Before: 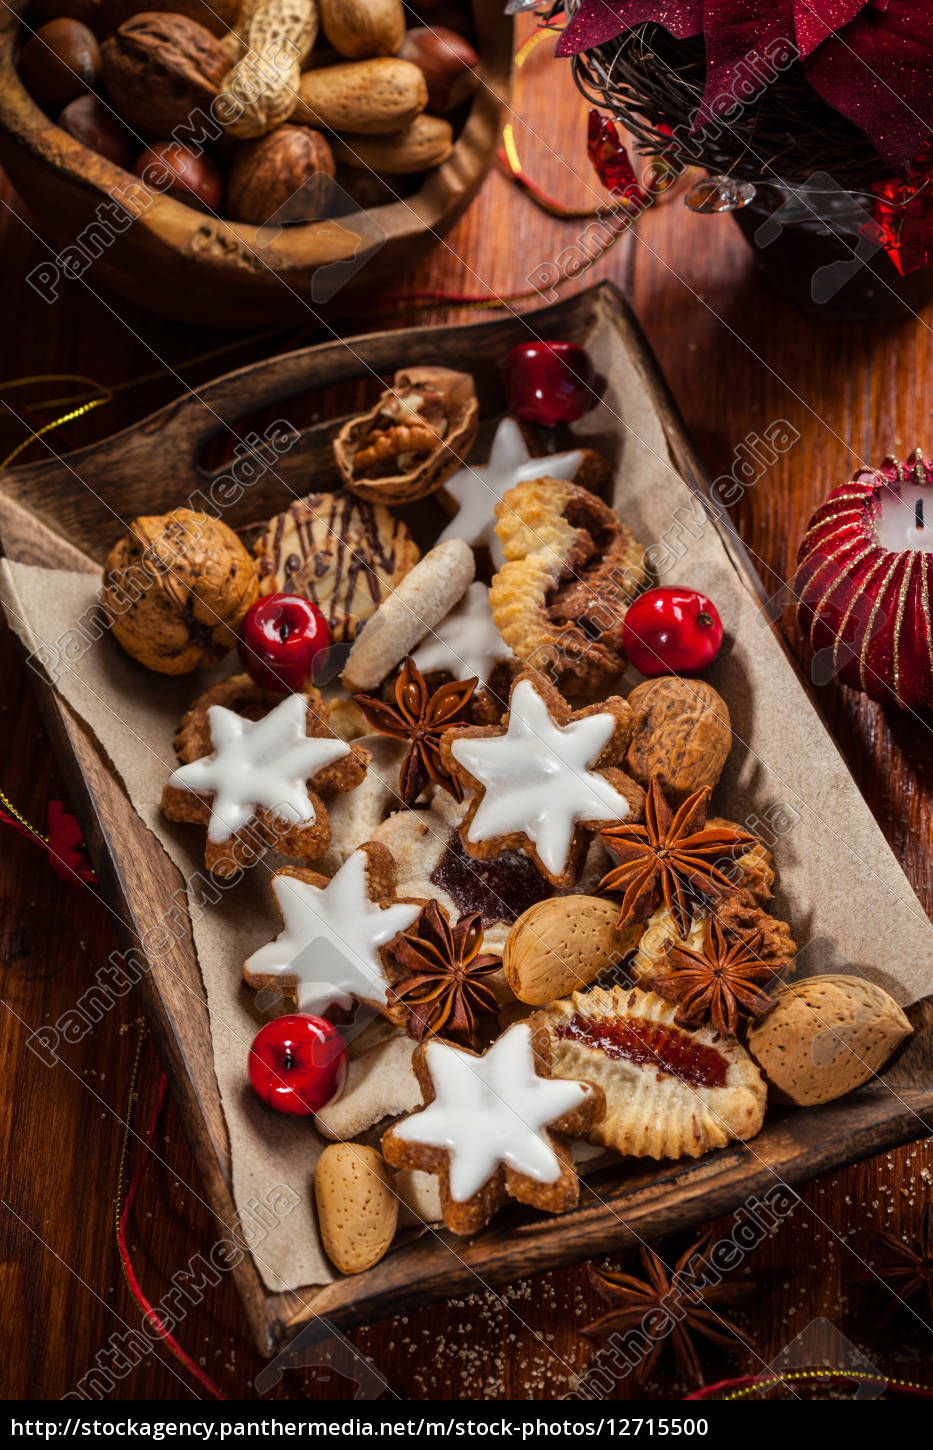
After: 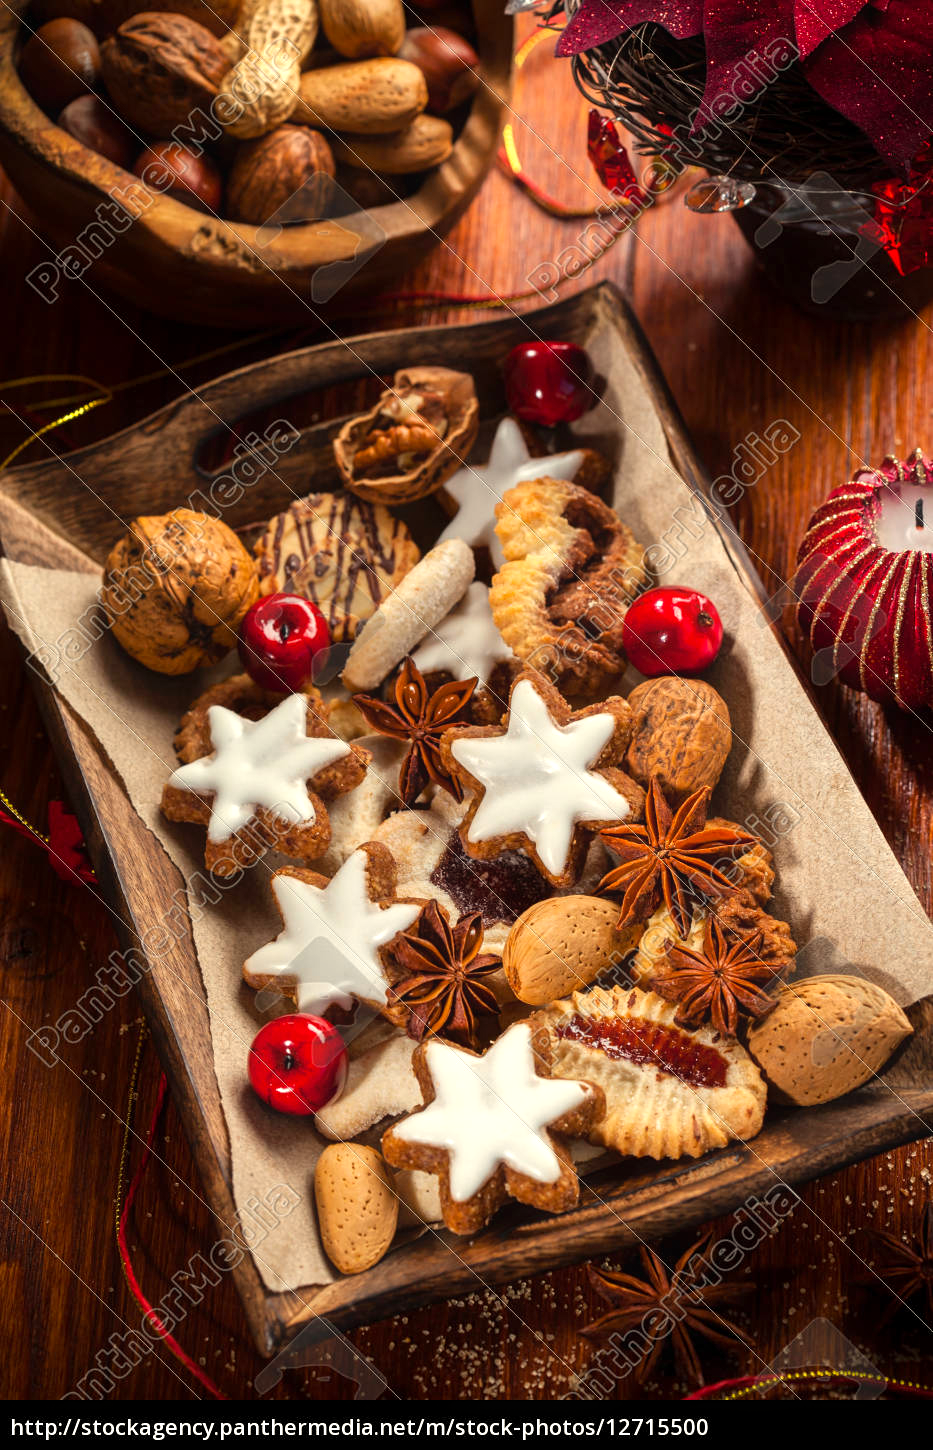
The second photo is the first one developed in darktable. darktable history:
white balance: red 1.029, blue 0.92
exposure: black level correction 0.001, exposure 0.5 EV, compensate exposure bias true, compensate highlight preservation false
contrast equalizer: y [[0.5, 0.488, 0.462, 0.461, 0.491, 0.5], [0.5 ×6], [0.5 ×6], [0 ×6], [0 ×6]]
